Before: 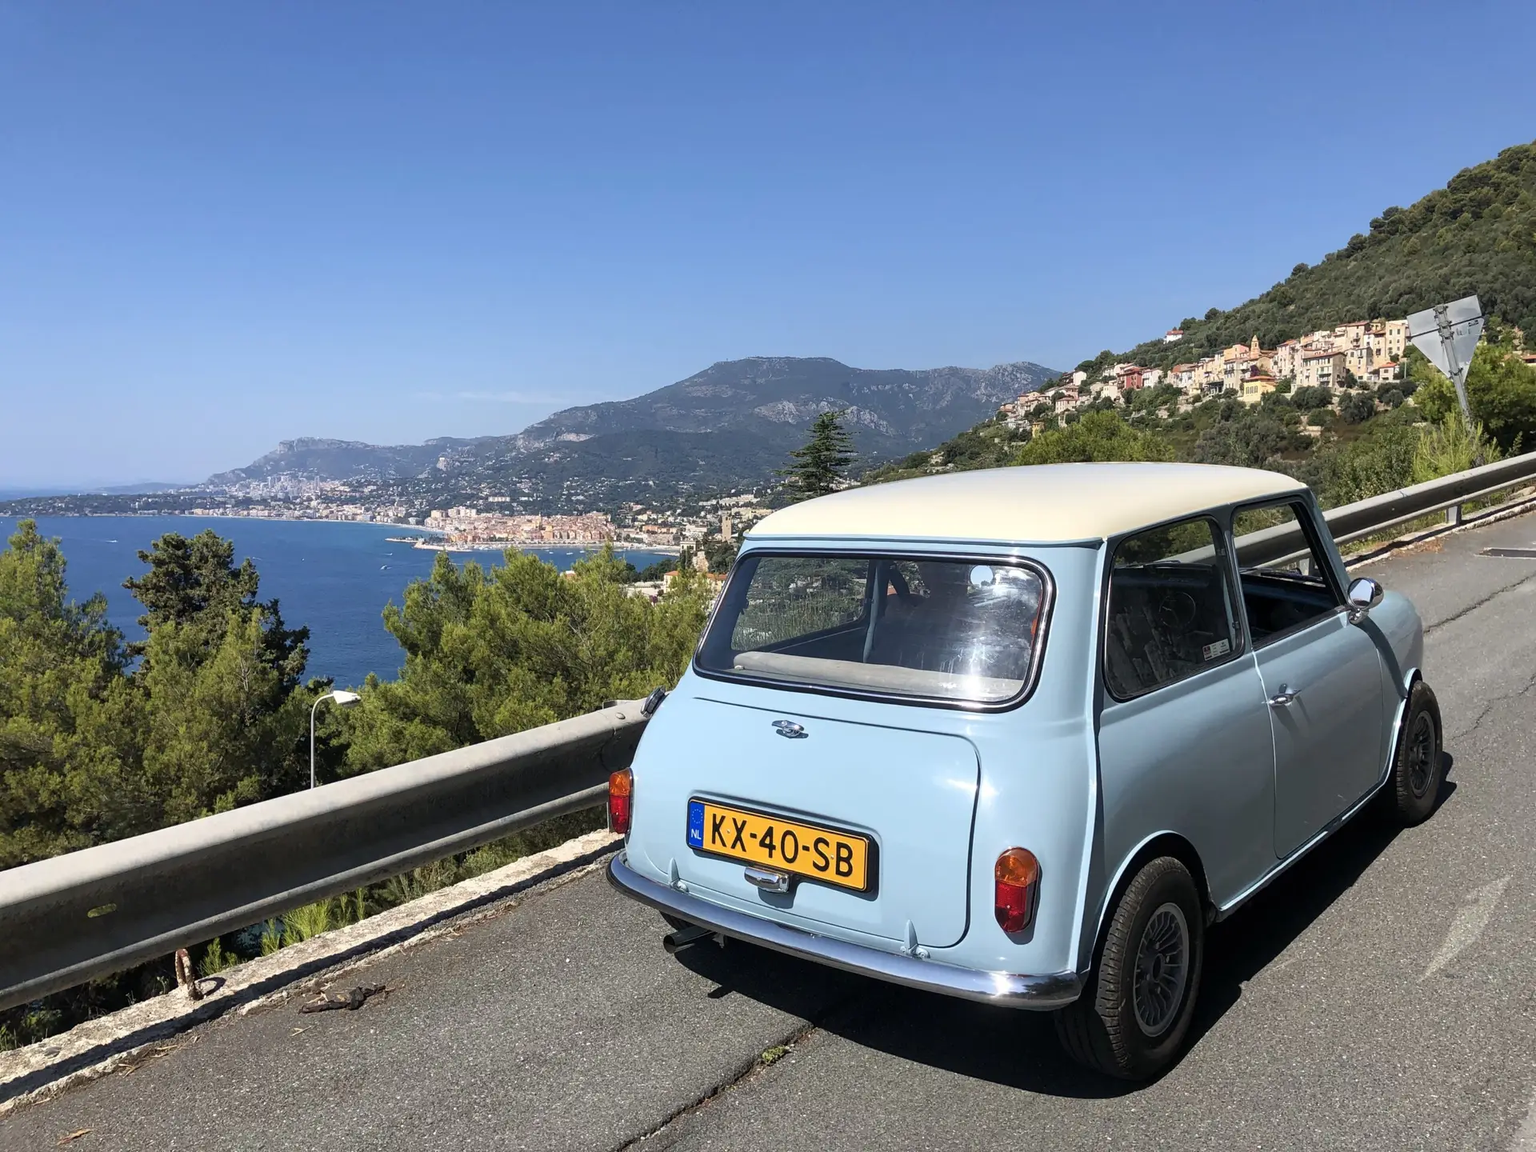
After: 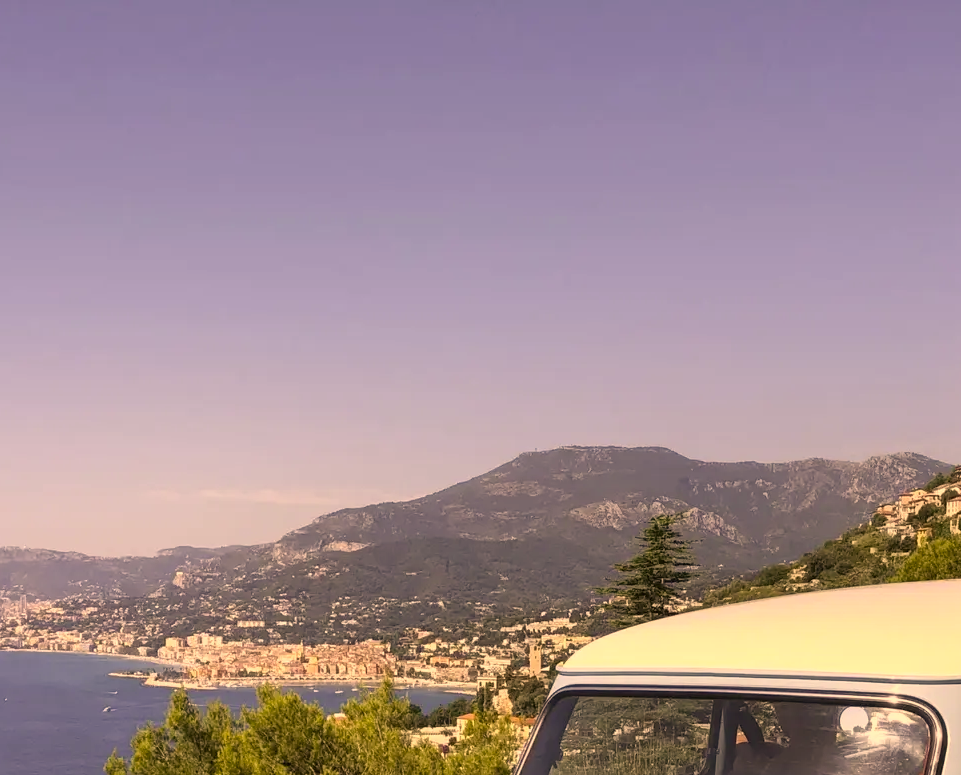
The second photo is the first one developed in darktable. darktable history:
tone curve: curves: ch0 [(0, 0) (0.003, 0.003) (0.011, 0.011) (0.025, 0.026) (0.044, 0.046) (0.069, 0.071) (0.1, 0.103) (0.136, 0.14) (0.177, 0.183) (0.224, 0.231) (0.277, 0.286) (0.335, 0.346) (0.399, 0.412) (0.468, 0.483) (0.543, 0.56) (0.623, 0.643) (0.709, 0.732) (0.801, 0.826) (0.898, 0.917) (1, 1)], color space Lab, independent channels, preserve colors none
crop: left 19.466%, right 30.434%, bottom 46.148%
color correction: highlights a* 18.23, highlights b* 35, shadows a* 1.64, shadows b* 6.39, saturation 1.01
